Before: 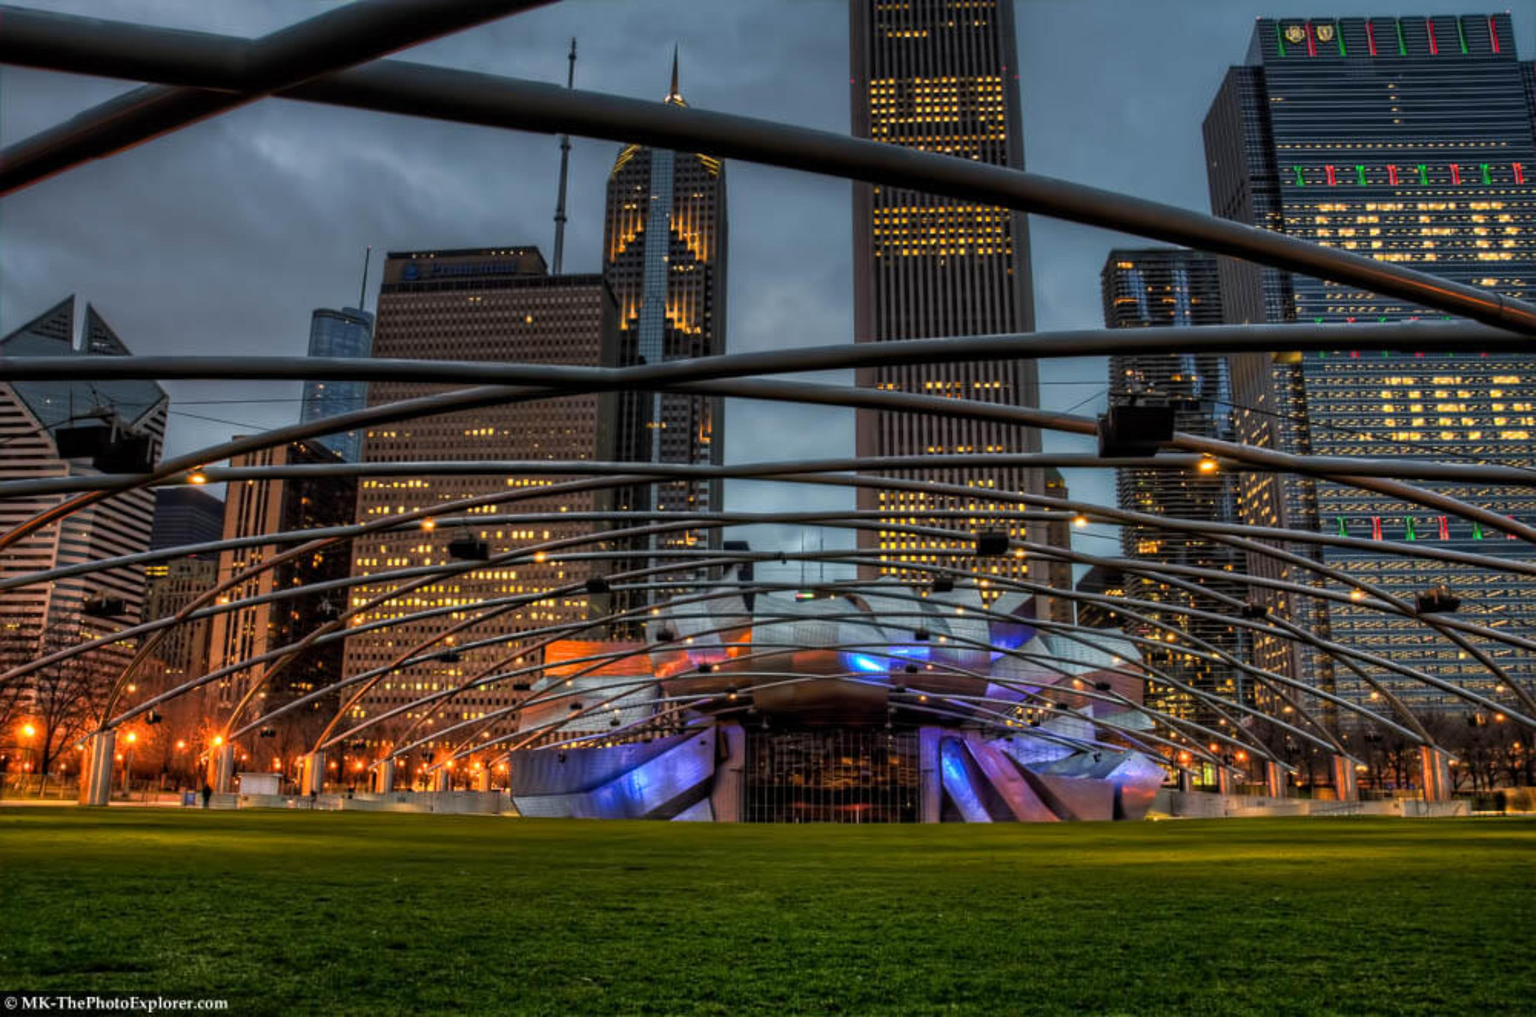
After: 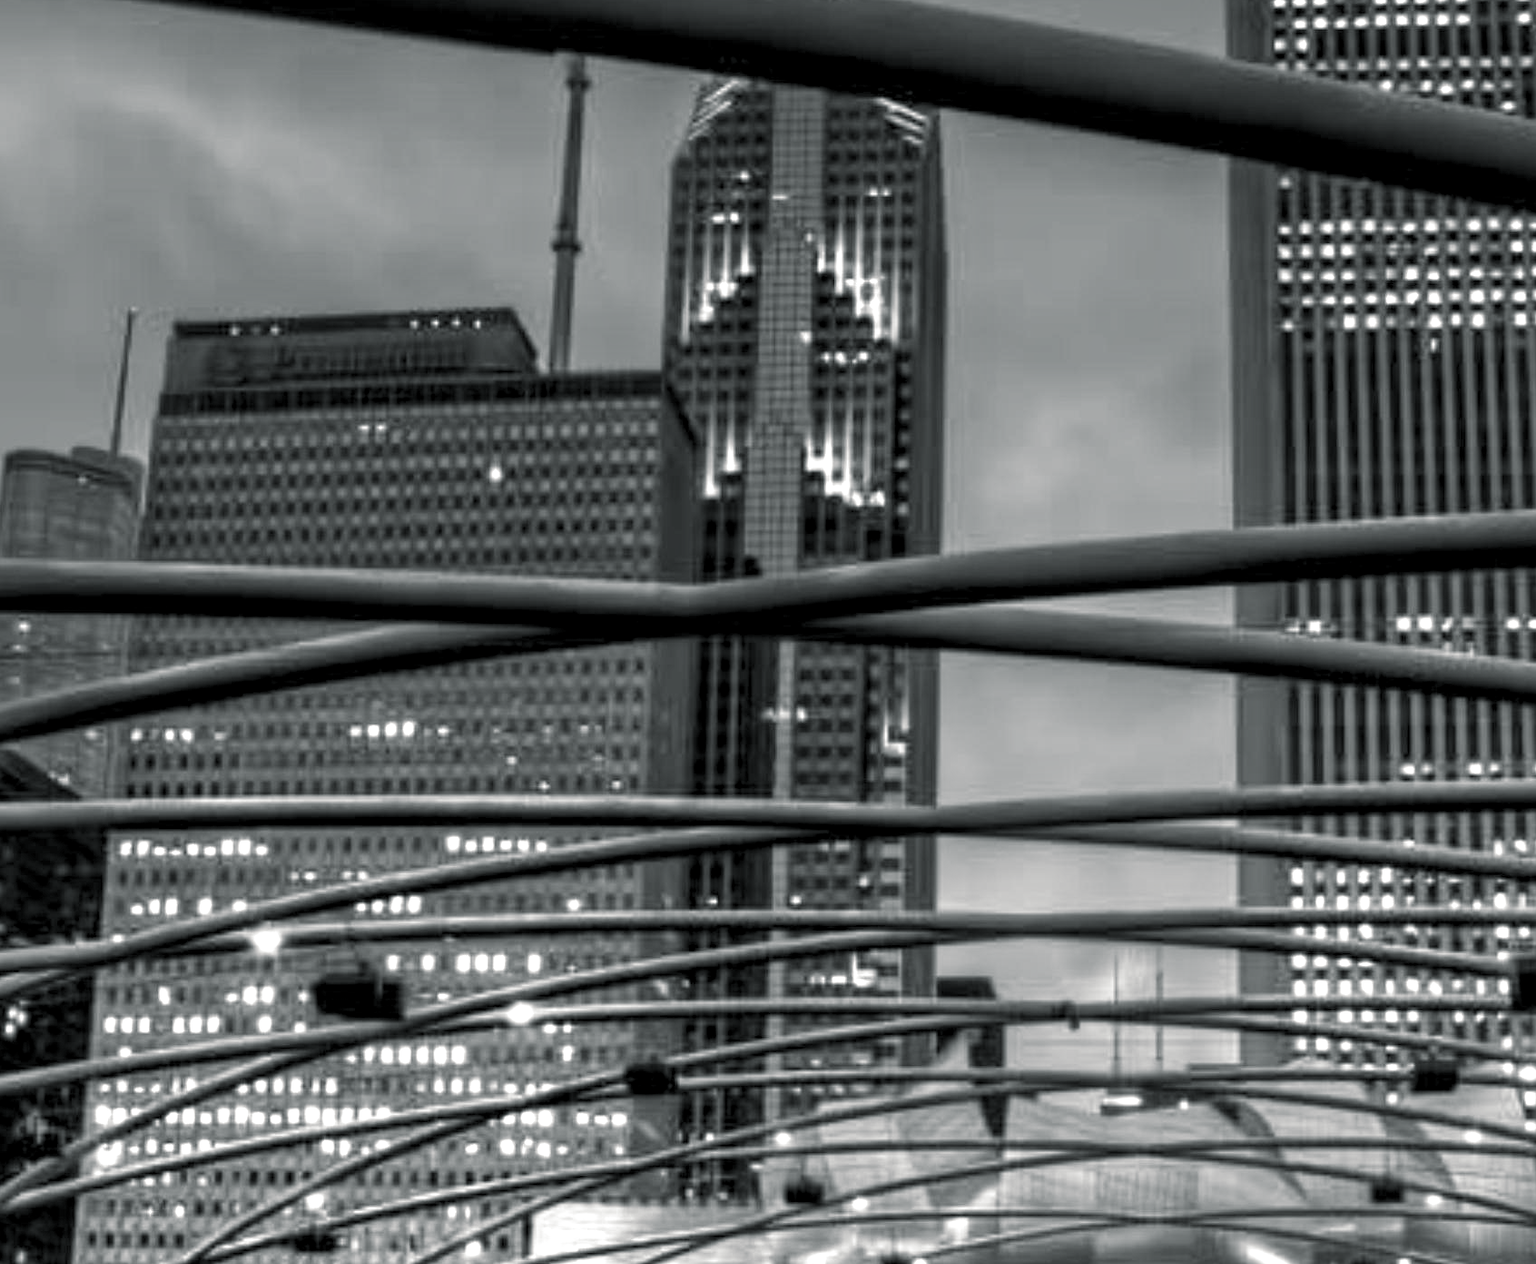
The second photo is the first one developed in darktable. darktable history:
local contrast: mode bilateral grid, contrast 20, coarseness 50, detail 120%, midtone range 0.2
exposure: black level correction 0.001, exposure 1.822 EV, compensate exposure bias true, compensate highlight preservation false
split-toning: shadows › hue 190.8°, shadows › saturation 0.05, highlights › hue 54°, highlights › saturation 0.05, compress 0%
monochrome: a 79.32, b 81.83, size 1.1
crop: left 20.248%, top 10.86%, right 35.675%, bottom 34.321%
